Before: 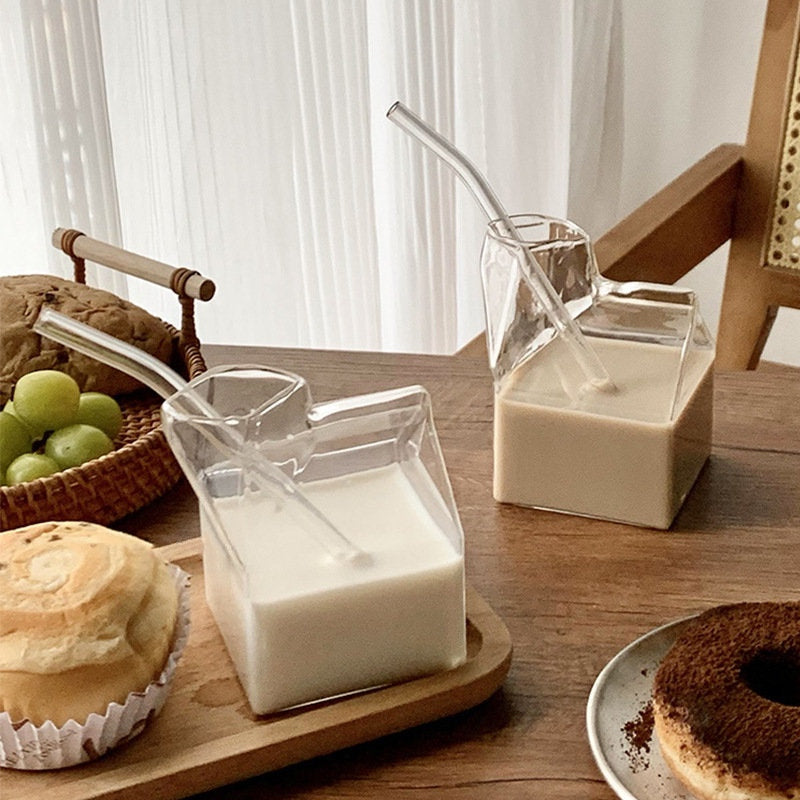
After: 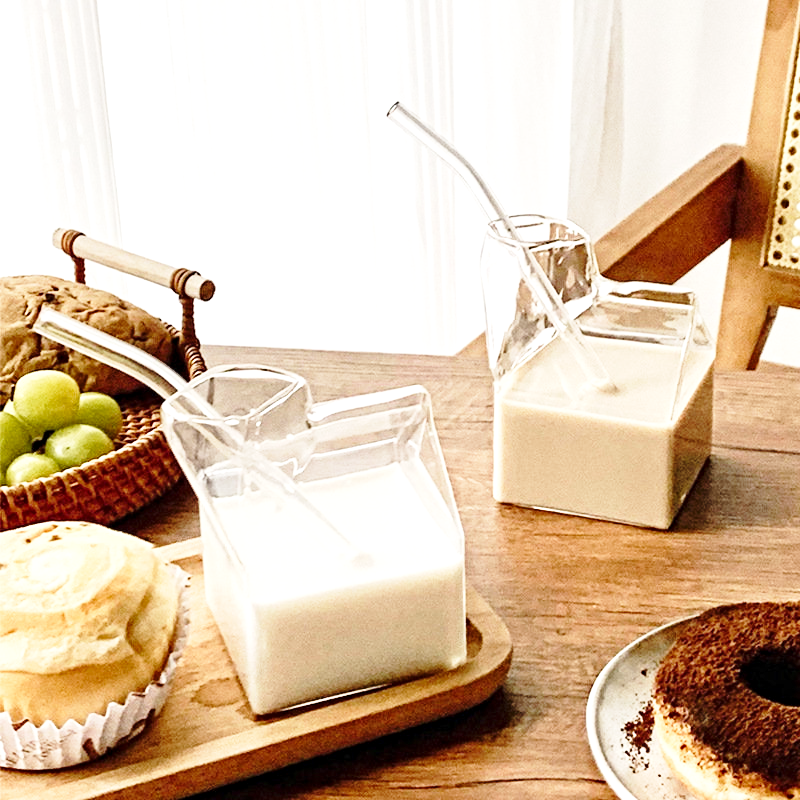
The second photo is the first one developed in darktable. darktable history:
base curve: curves: ch0 [(0, 0) (0.028, 0.03) (0.121, 0.232) (0.46, 0.748) (0.859, 0.968) (1, 1)], preserve colors none
exposure: exposure 0.64 EV, compensate highlight preservation false
contrast equalizer: y [[0.5, 0.5, 0.501, 0.63, 0.504, 0.5], [0.5 ×6], [0.5 ×6], [0 ×6], [0 ×6]]
